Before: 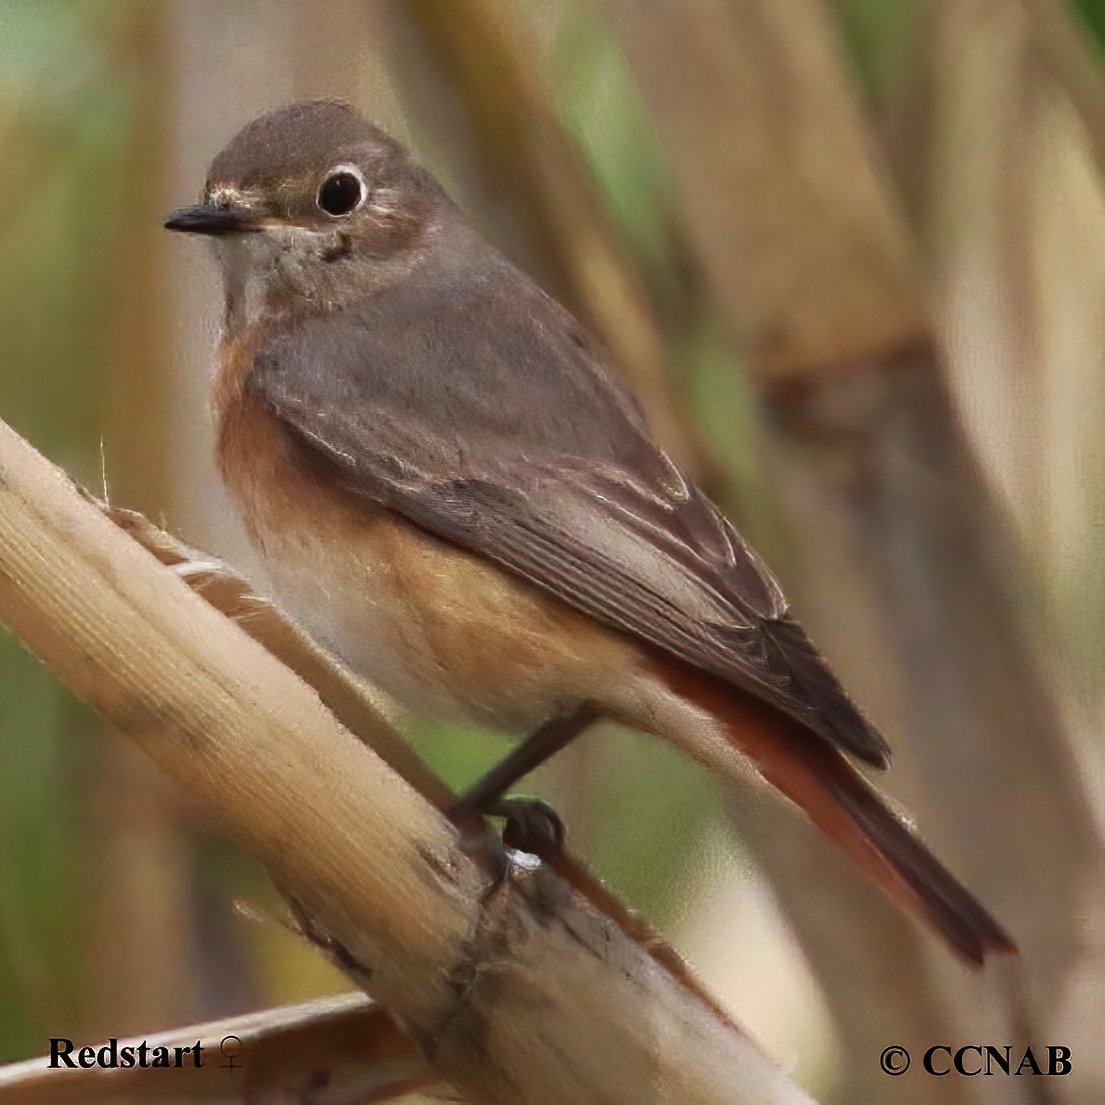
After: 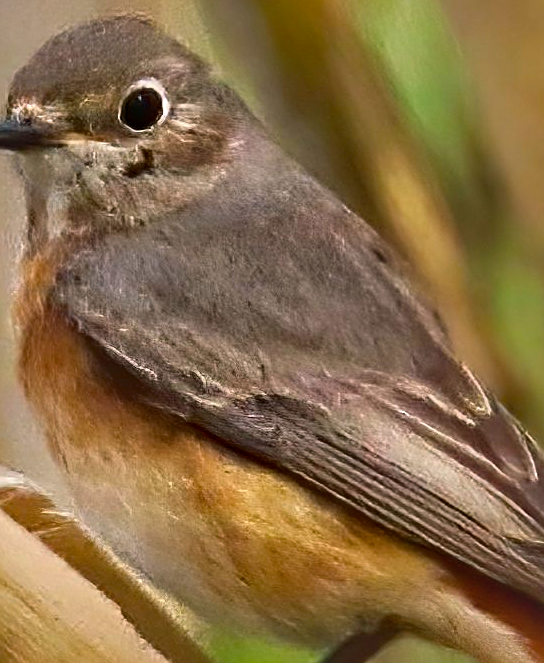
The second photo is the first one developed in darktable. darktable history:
contrast brightness saturation: contrast -0.101, brightness 0.046, saturation 0.08
crop: left 17.946%, top 7.713%, right 32.785%, bottom 32.237%
local contrast: mode bilateral grid, contrast 70, coarseness 76, detail 181%, midtone range 0.2
color balance rgb: shadows lift › luminance -7.287%, shadows lift › chroma 2.138%, shadows lift › hue 163.33°, shadows fall-off 102.548%, perceptual saturation grading › global saturation 29.562%, mask middle-gray fulcrum 22.6%, global vibrance 20%
contrast equalizer: octaves 7, y [[0.5, 0.5, 0.544, 0.569, 0.5, 0.5], [0.5 ×6], [0.5 ×6], [0 ×6], [0 ×6]]
sharpen: on, module defaults
shadows and highlights: on, module defaults
